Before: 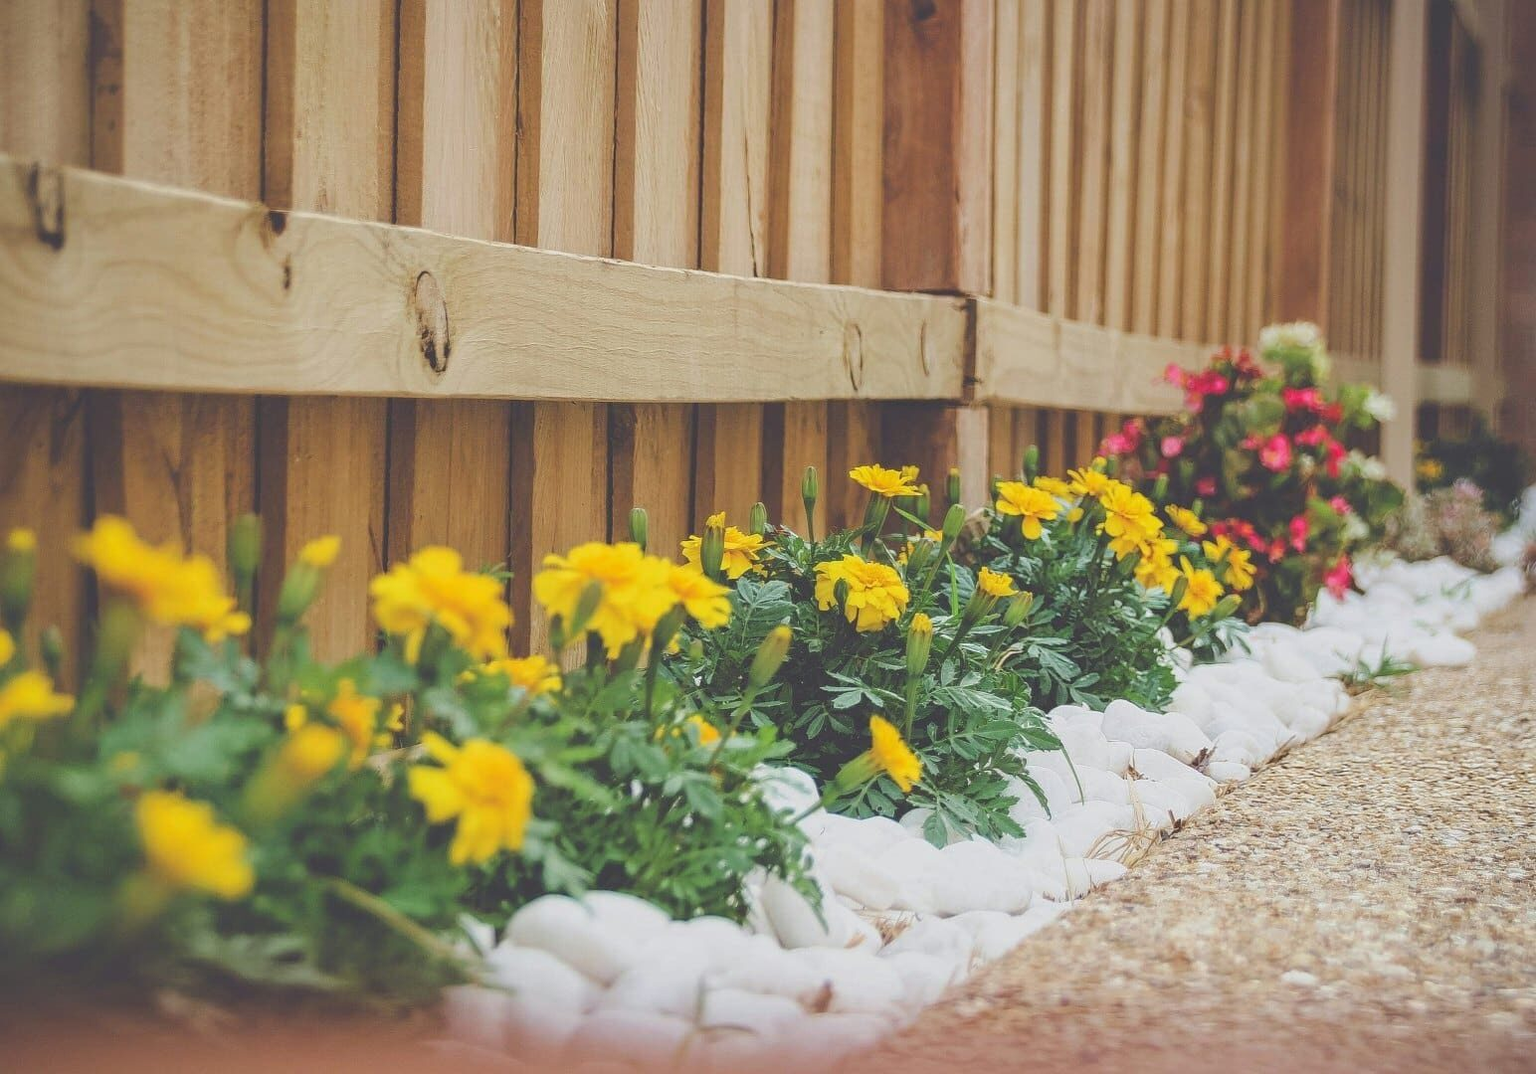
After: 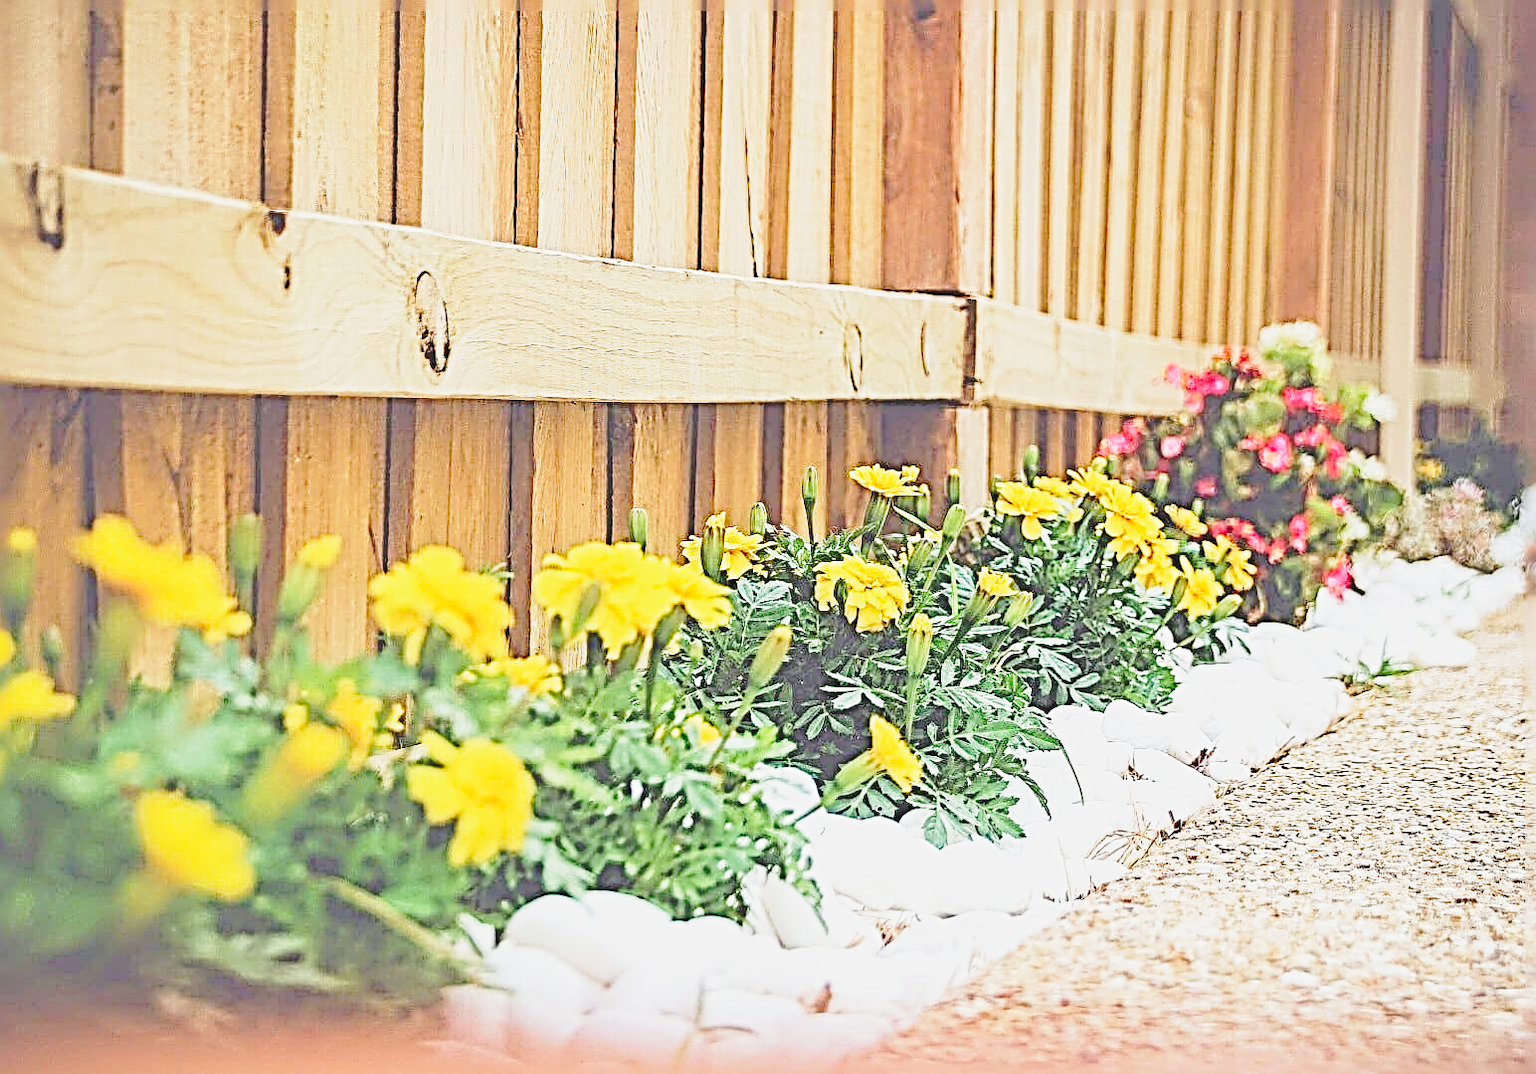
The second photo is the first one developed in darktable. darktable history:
contrast brightness saturation: contrast -0.095, brightness 0.053, saturation 0.076
color correction: highlights b* -0.027
base curve: curves: ch0 [(0, 0) (0.032, 0.037) (0.105, 0.228) (0.435, 0.76) (0.856, 0.983) (1, 1)], preserve colors none
exposure: exposure 0.406 EV, compensate highlight preservation false
sharpen: radius 4.003, amount 1.985
